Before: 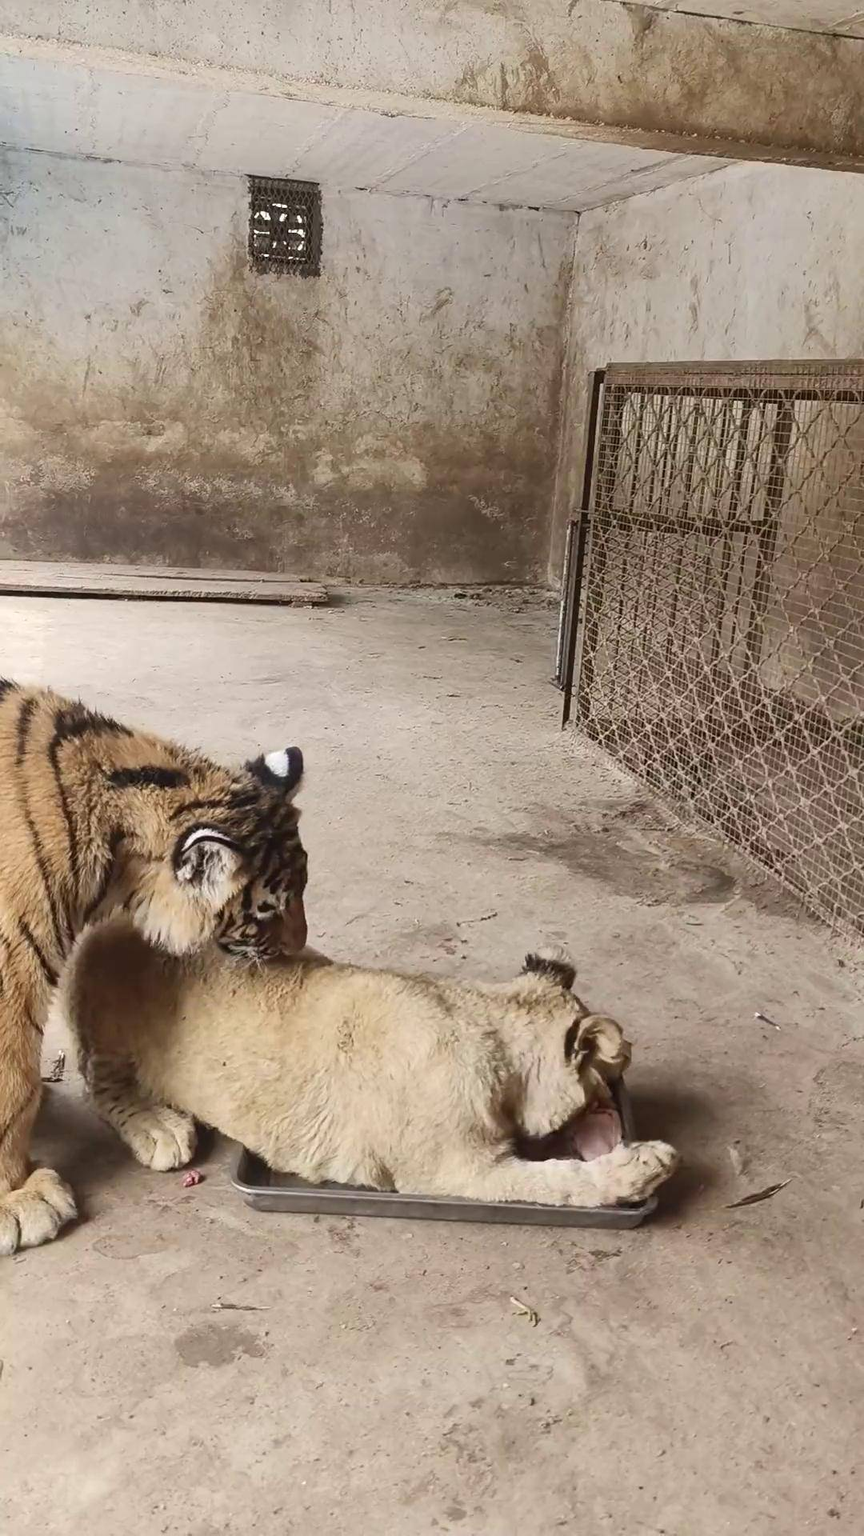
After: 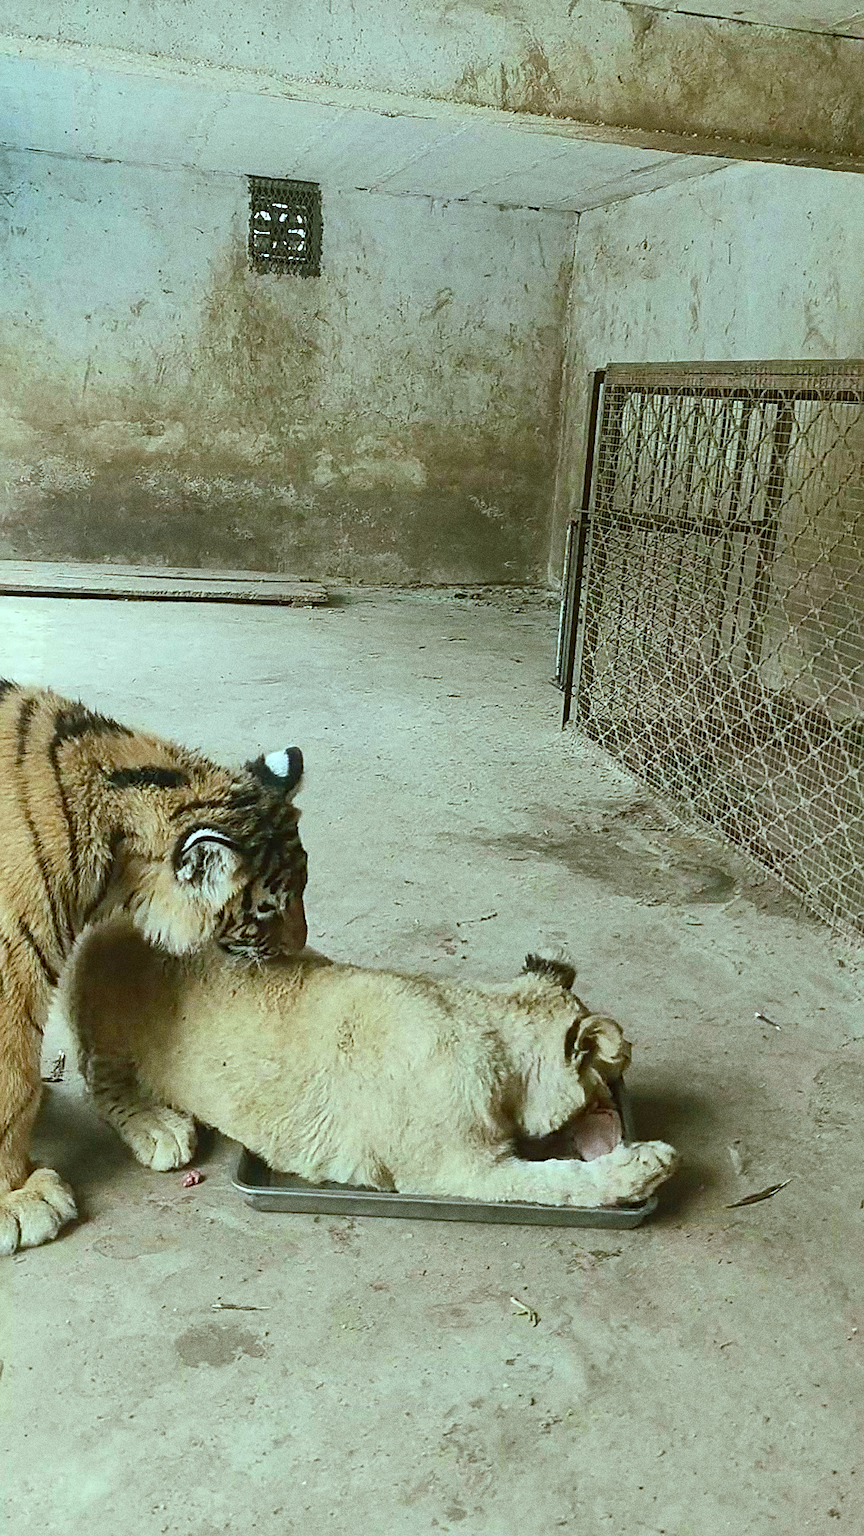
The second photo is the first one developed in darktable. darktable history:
sharpen: on, module defaults
grain: coarseness 0.09 ISO, strength 40%
color balance rgb: shadows lift › chroma 11.71%, shadows lift › hue 133.46°, highlights gain › chroma 4%, highlights gain › hue 200.2°, perceptual saturation grading › global saturation 18.05%
